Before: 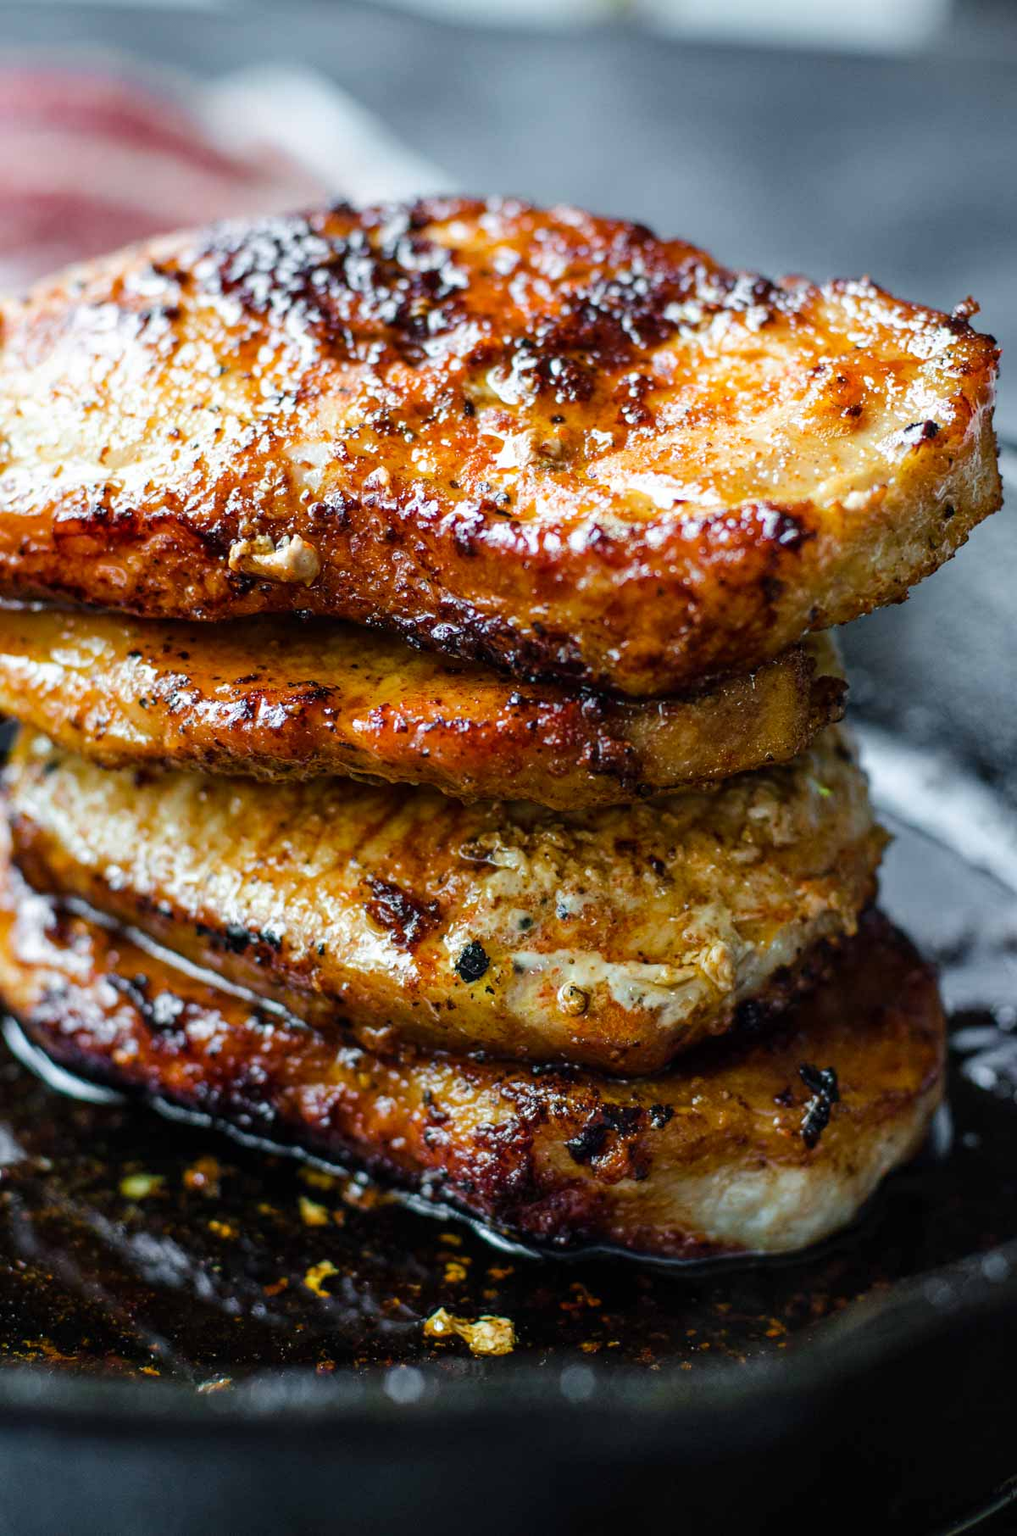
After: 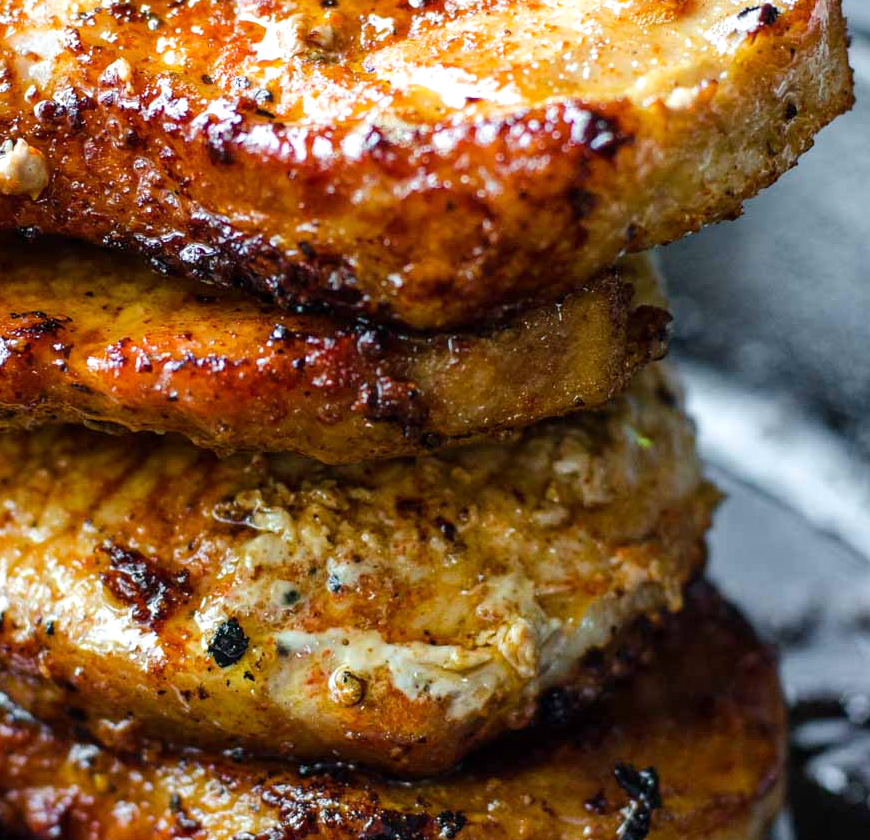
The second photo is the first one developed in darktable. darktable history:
crop and rotate: left 27.46%, top 27.173%, bottom 26.433%
exposure: exposure 0.188 EV, compensate highlight preservation false
